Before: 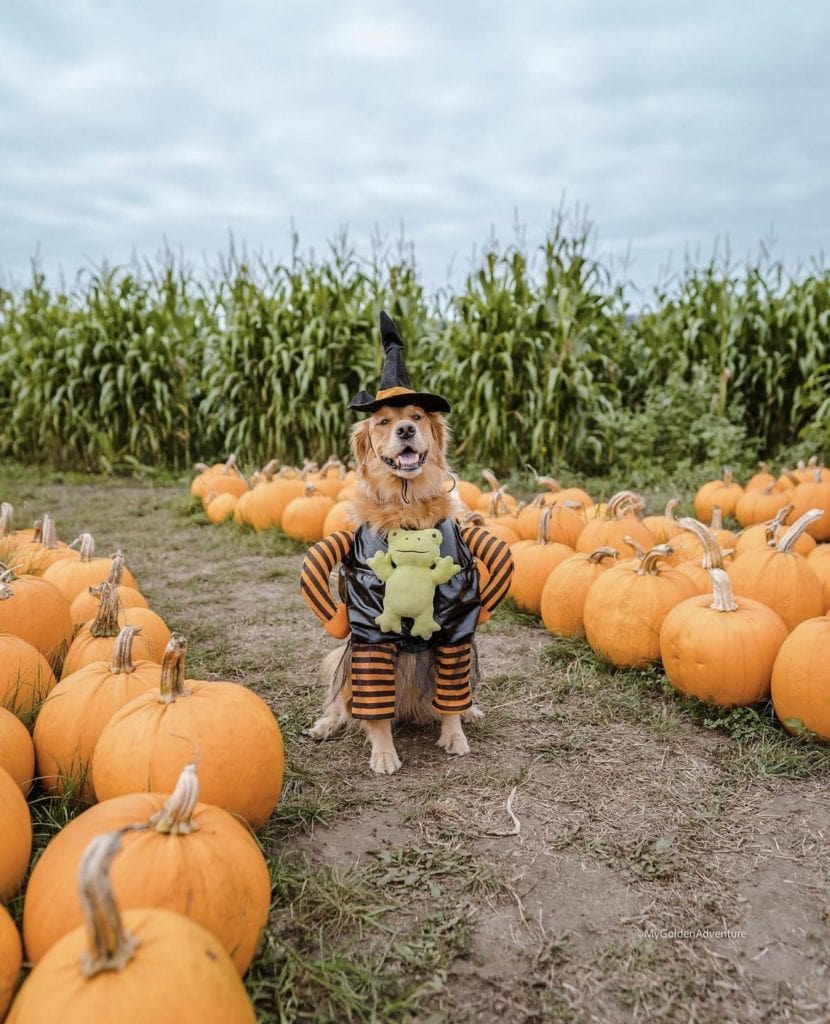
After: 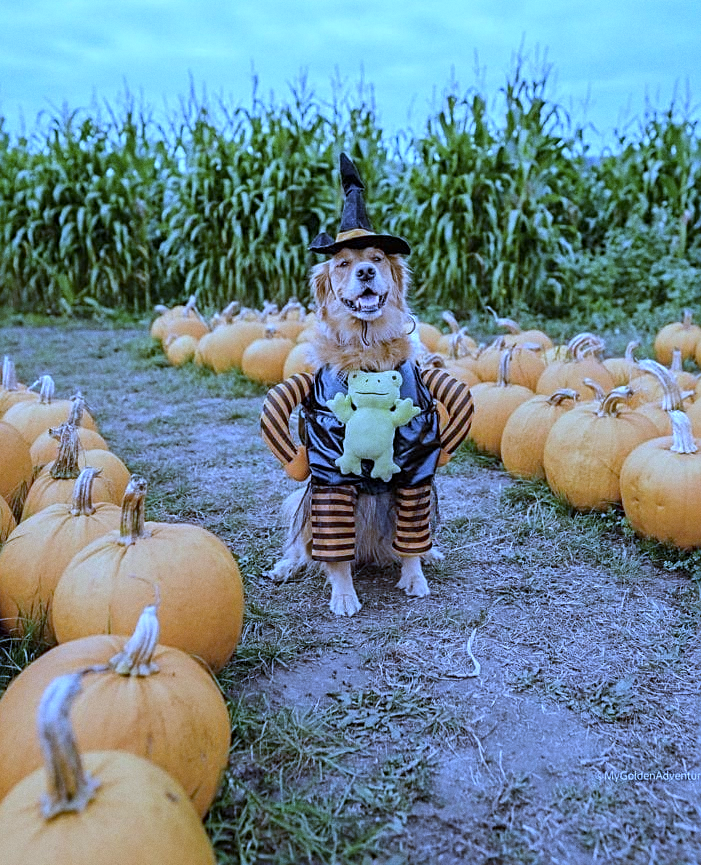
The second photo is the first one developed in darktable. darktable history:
white balance: red 0.766, blue 1.537
crop and rotate: left 4.842%, top 15.51%, right 10.668%
sharpen: on, module defaults
grain: coarseness 0.09 ISO, strength 16.61%
